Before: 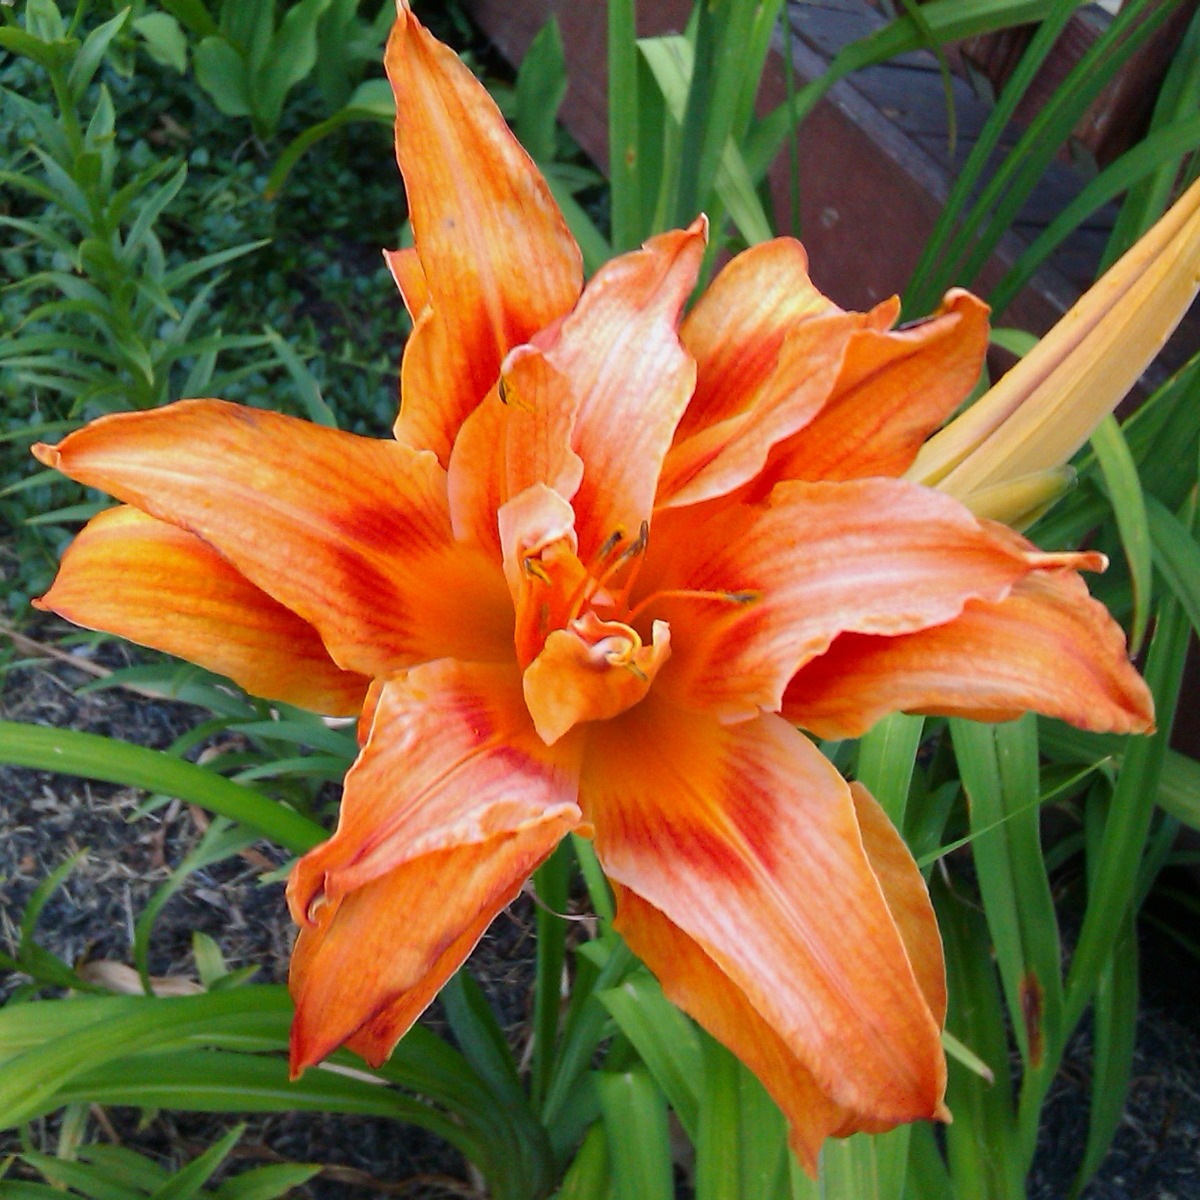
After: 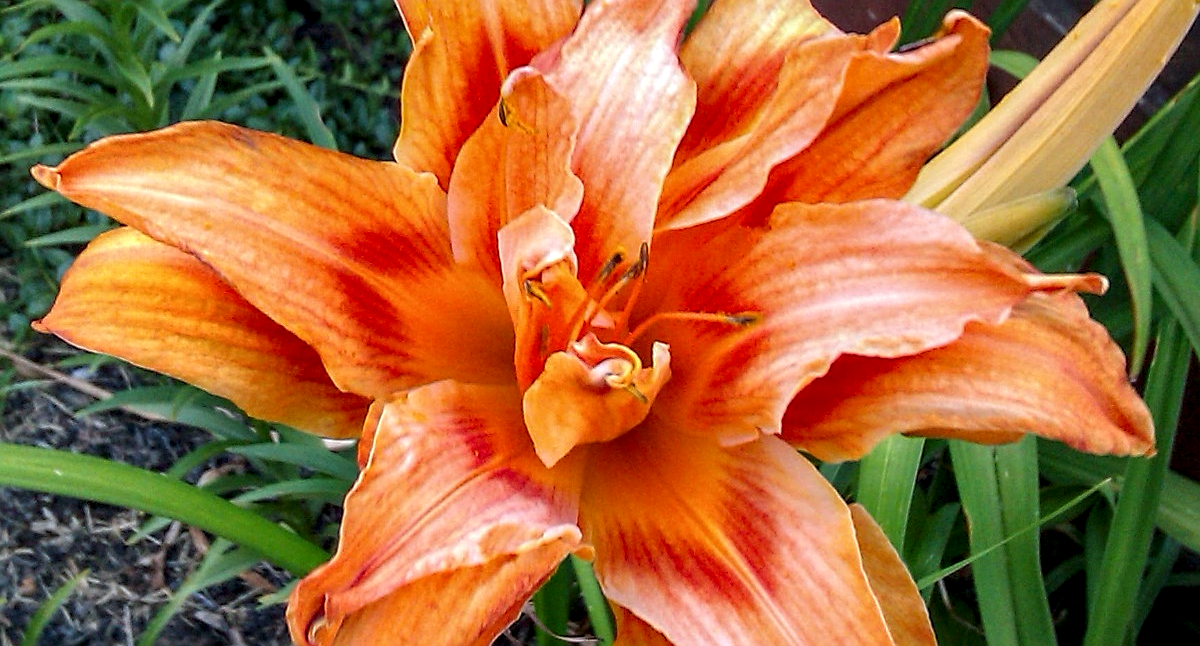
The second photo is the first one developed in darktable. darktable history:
crop and rotate: top 23.243%, bottom 22.908%
local contrast: highlights 21%, detail 150%
sharpen: on, module defaults
